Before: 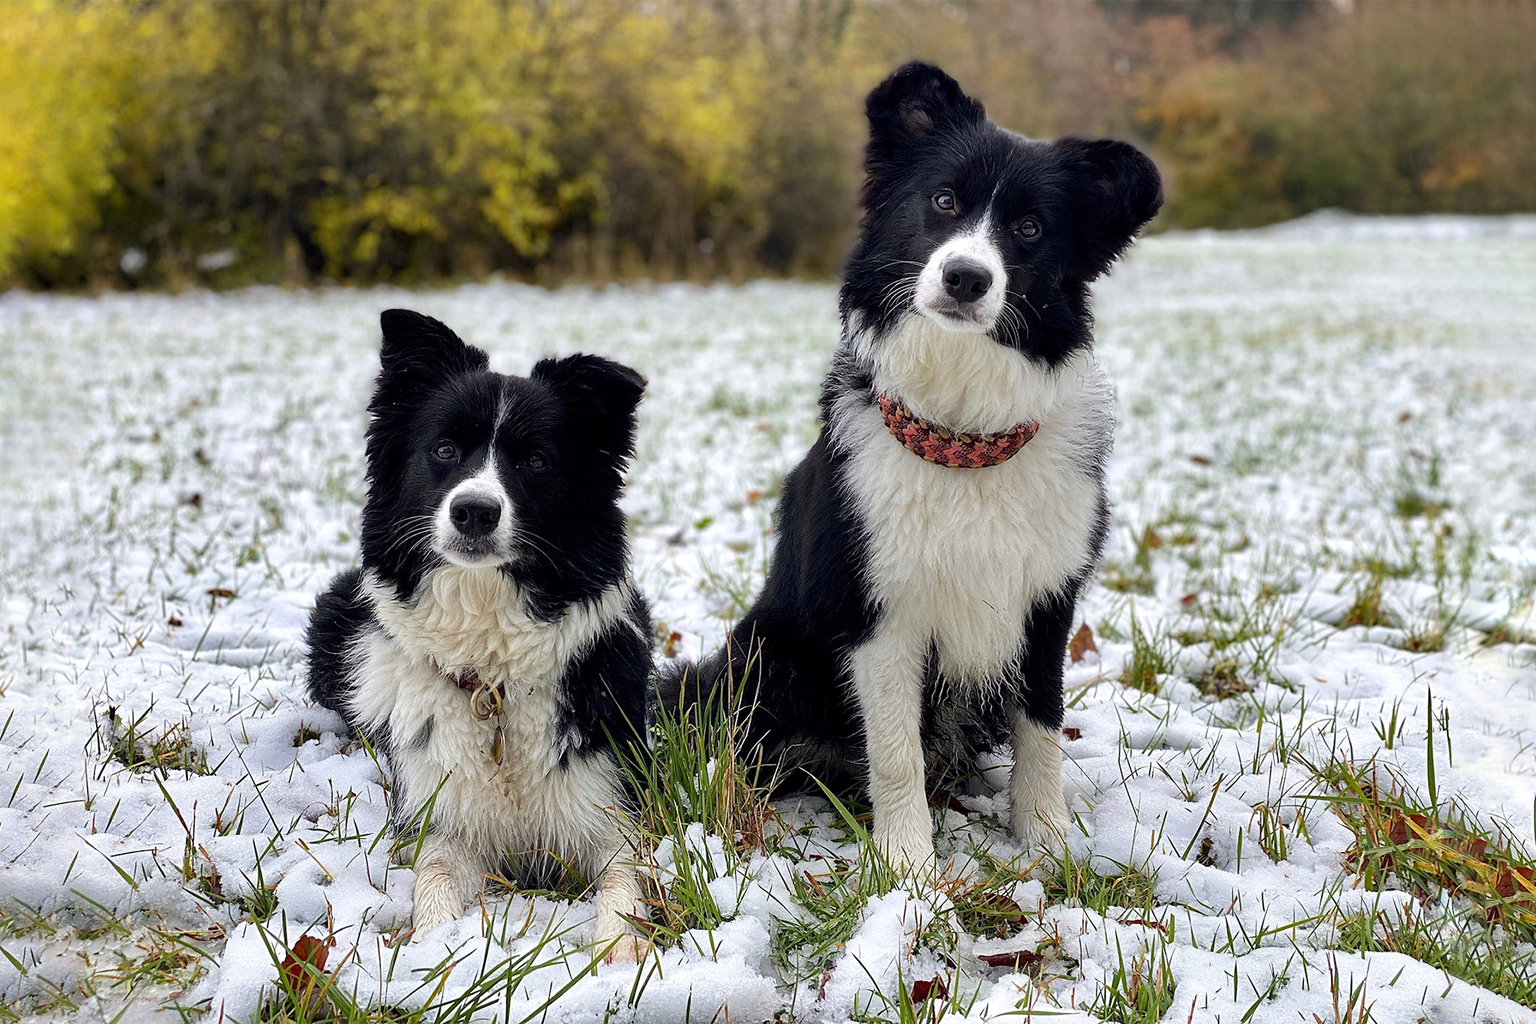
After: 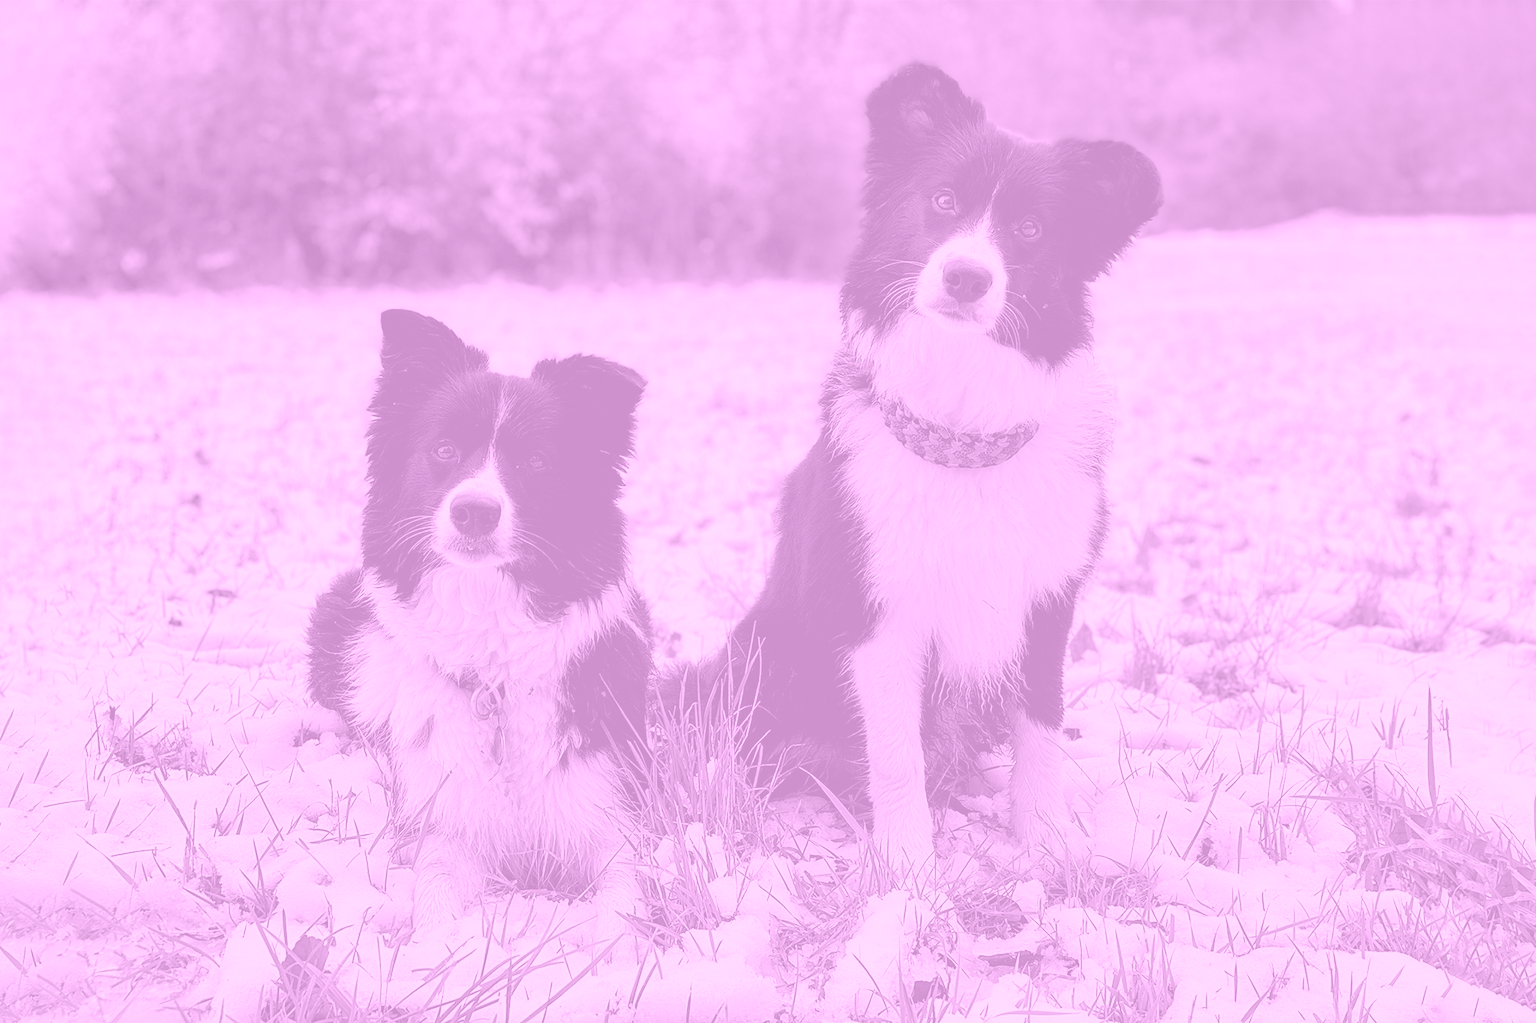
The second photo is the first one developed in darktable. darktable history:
colorize: hue 331.2°, saturation 69%, source mix 30.28%, lightness 69.02%, version 1
shadows and highlights: radius 121.13, shadows 21.4, white point adjustment -9.72, highlights -14.39, soften with gaussian
